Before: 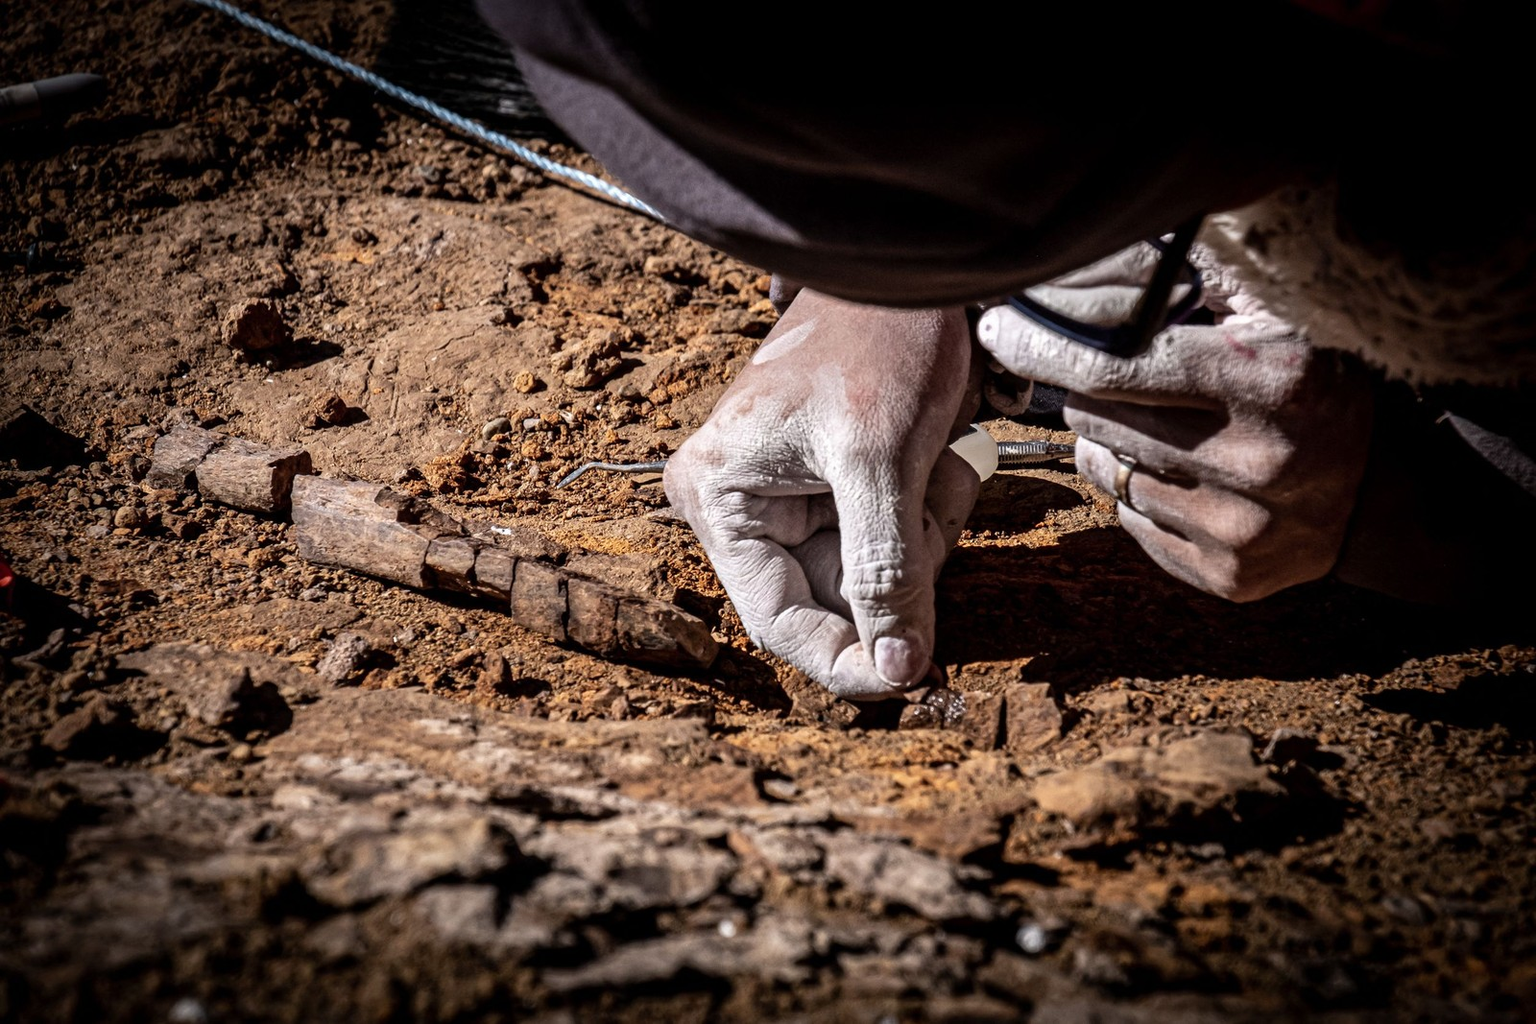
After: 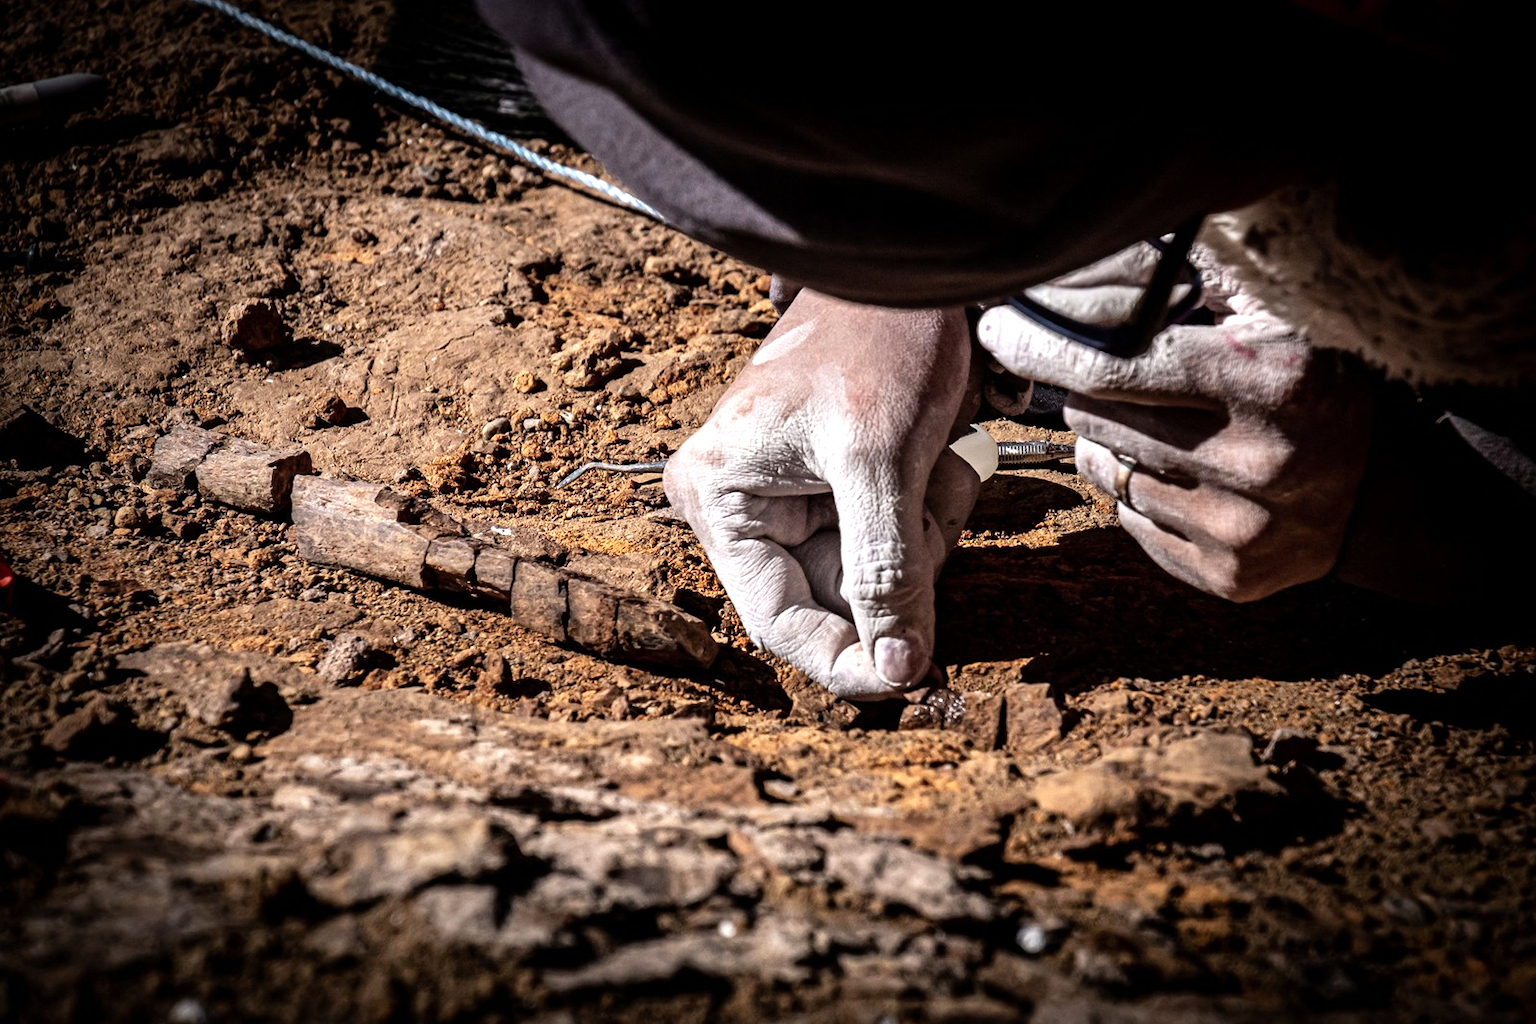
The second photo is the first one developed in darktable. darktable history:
tone equalizer: -8 EV -0.453 EV, -7 EV -0.38 EV, -6 EV -0.337 EV, -5 EV -0.209 EV, -3 EV 0.212 EV, -2 EV 0.321 EV, -1 EV 0.39 EV, +0 EV 0.396 EV
